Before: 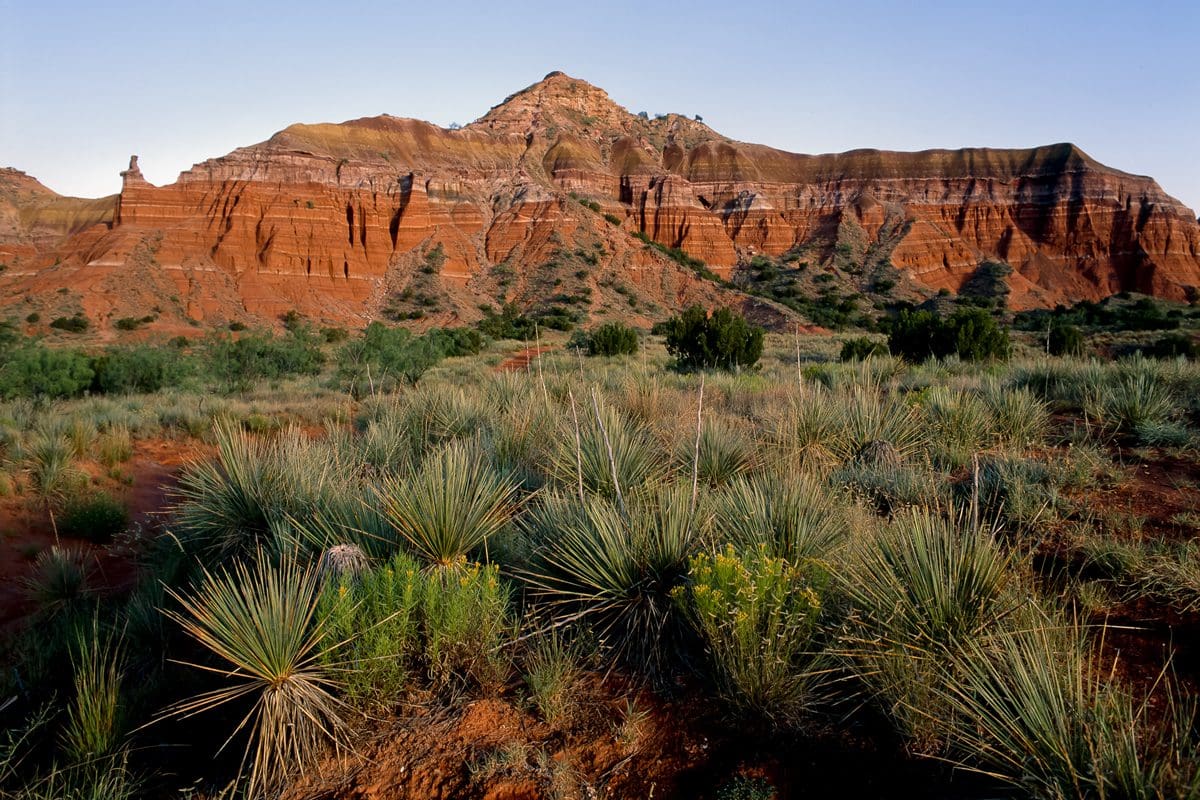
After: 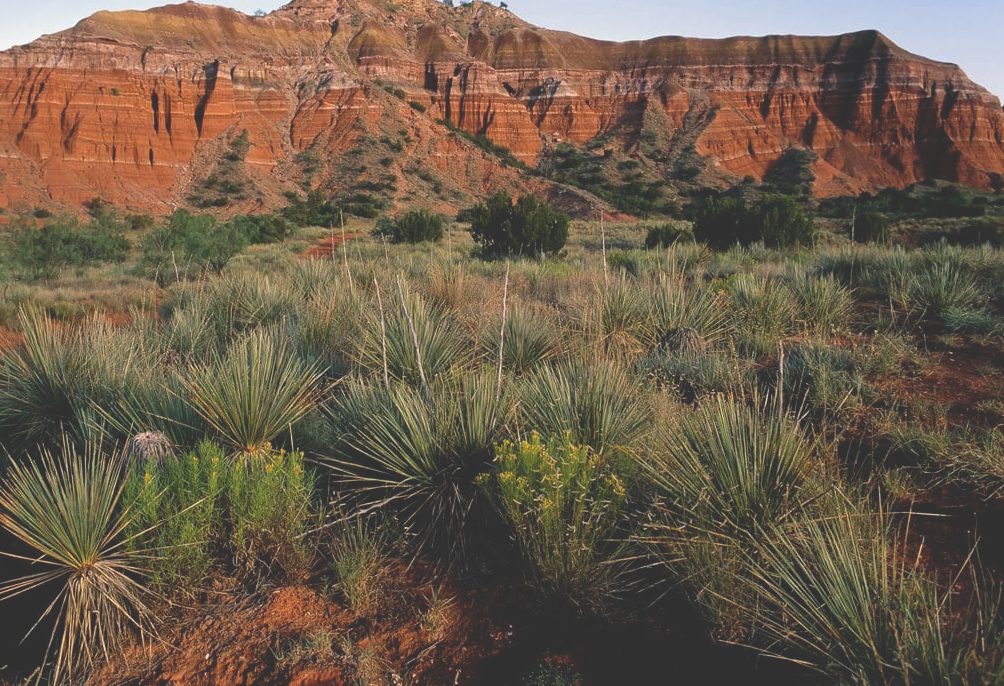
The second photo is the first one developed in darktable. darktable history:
crop: left 16.315%, top 14.246%
exposure: black level correction -0.03, compensate highlight preservation false
